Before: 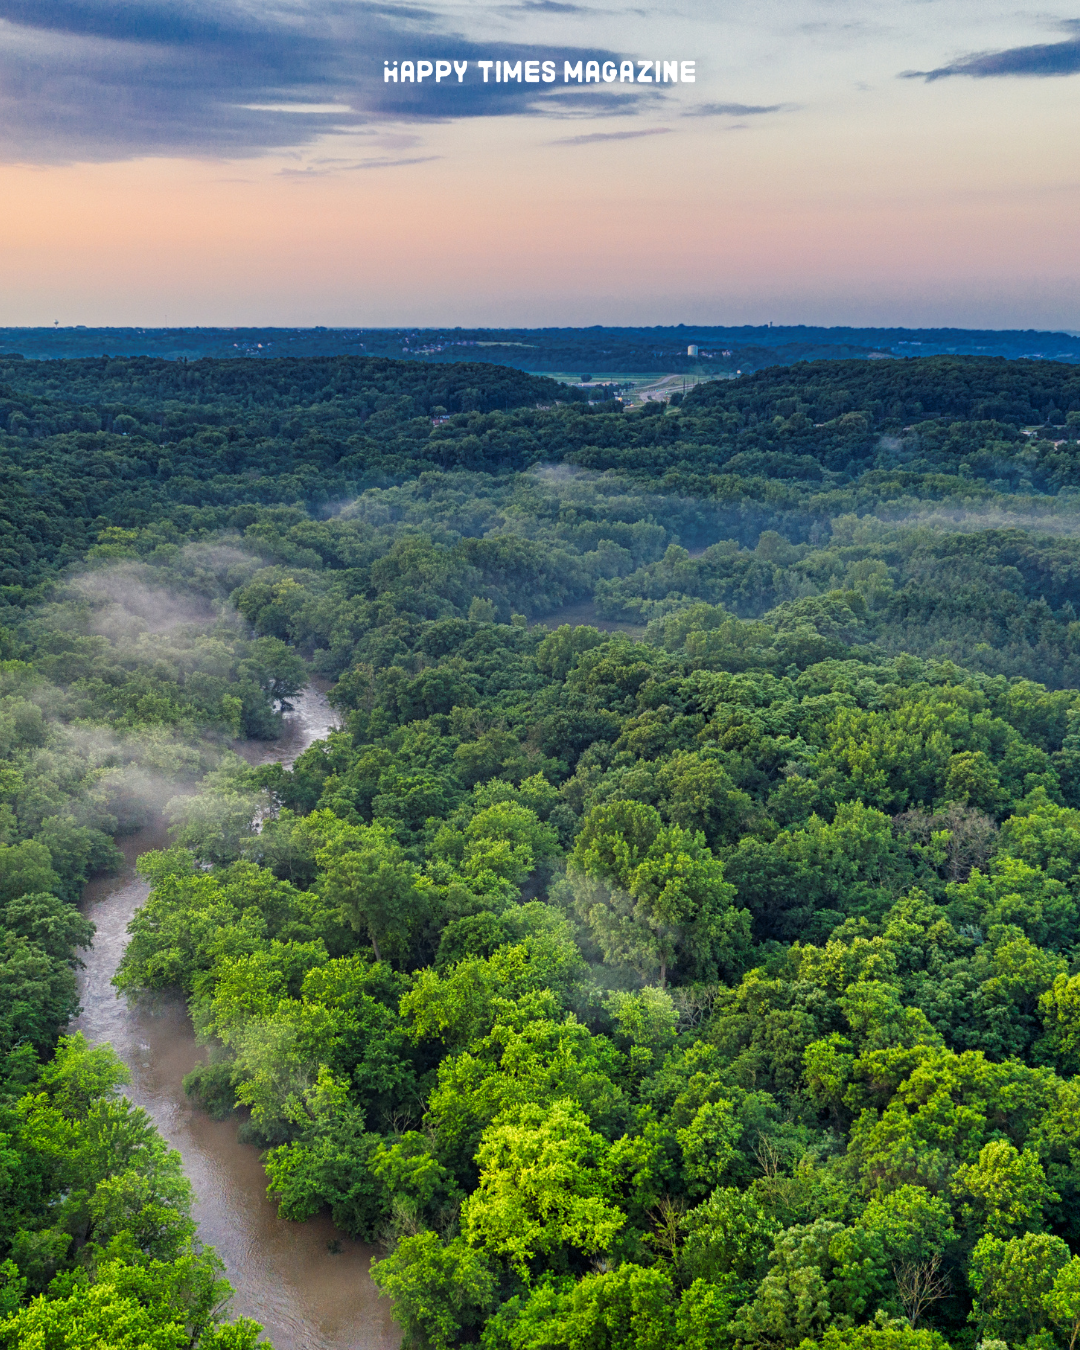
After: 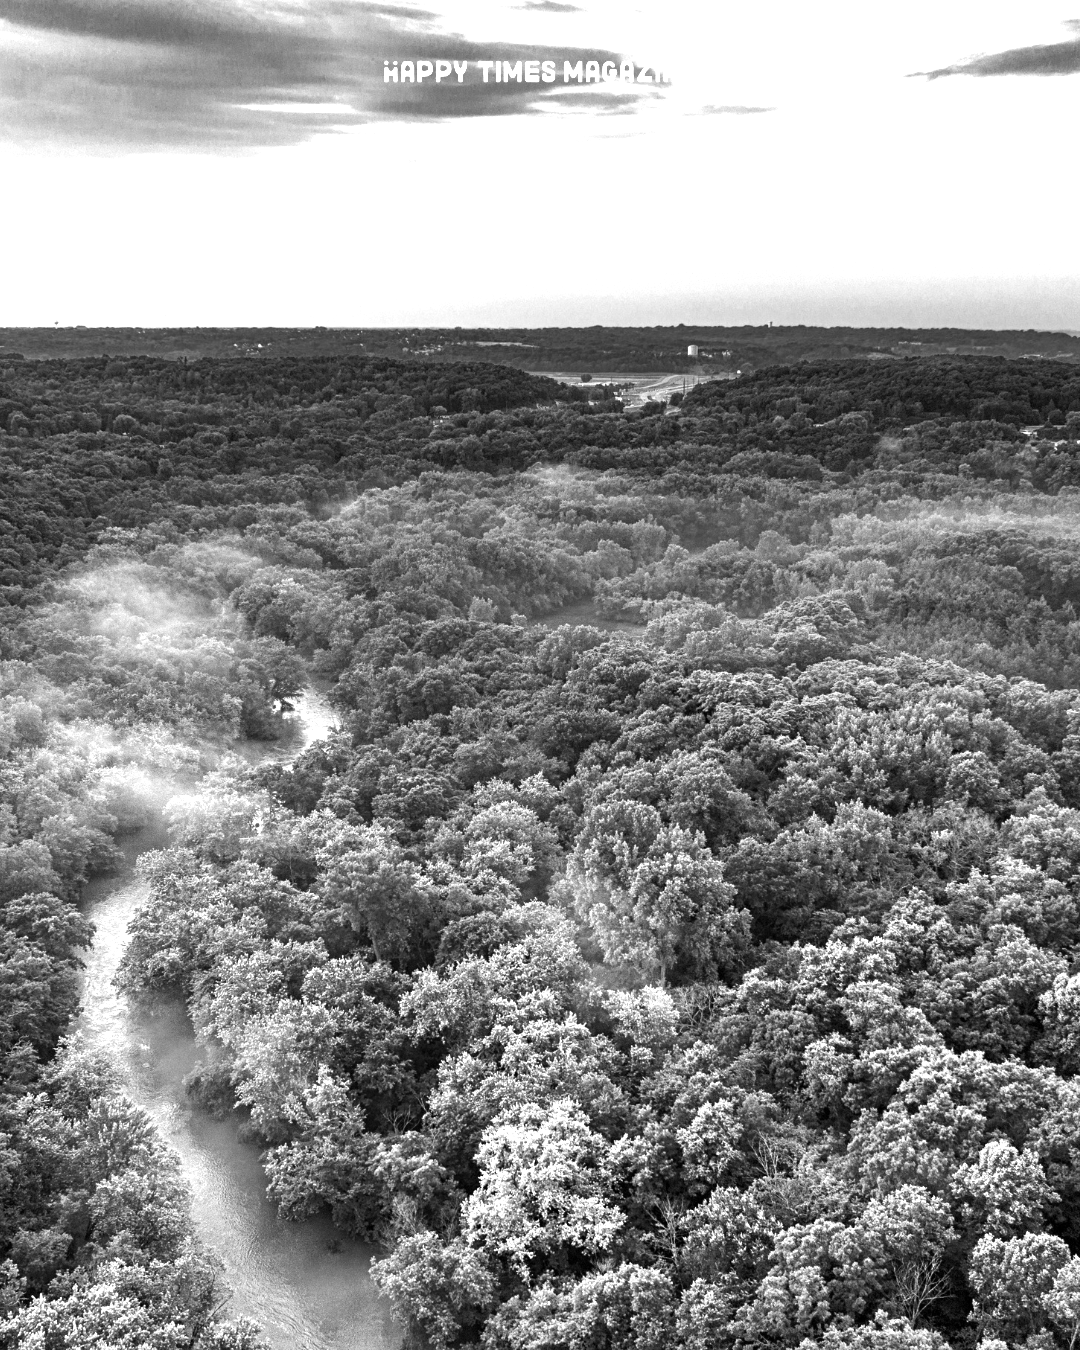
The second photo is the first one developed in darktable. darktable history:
exposure: exposure 0.77 EV, compensate highlight preservation false
color balance rgb: linear chroma grading › global chroma 9%, perceptual saturation grading › global saturation 36%, perceptual saturation grading › shadows 35%, perceptual brilliance grading › global brilliance 15%, perceptual brilliance grading › shadows -35%, global vibrance 15%
monochrome: on, module defaults
